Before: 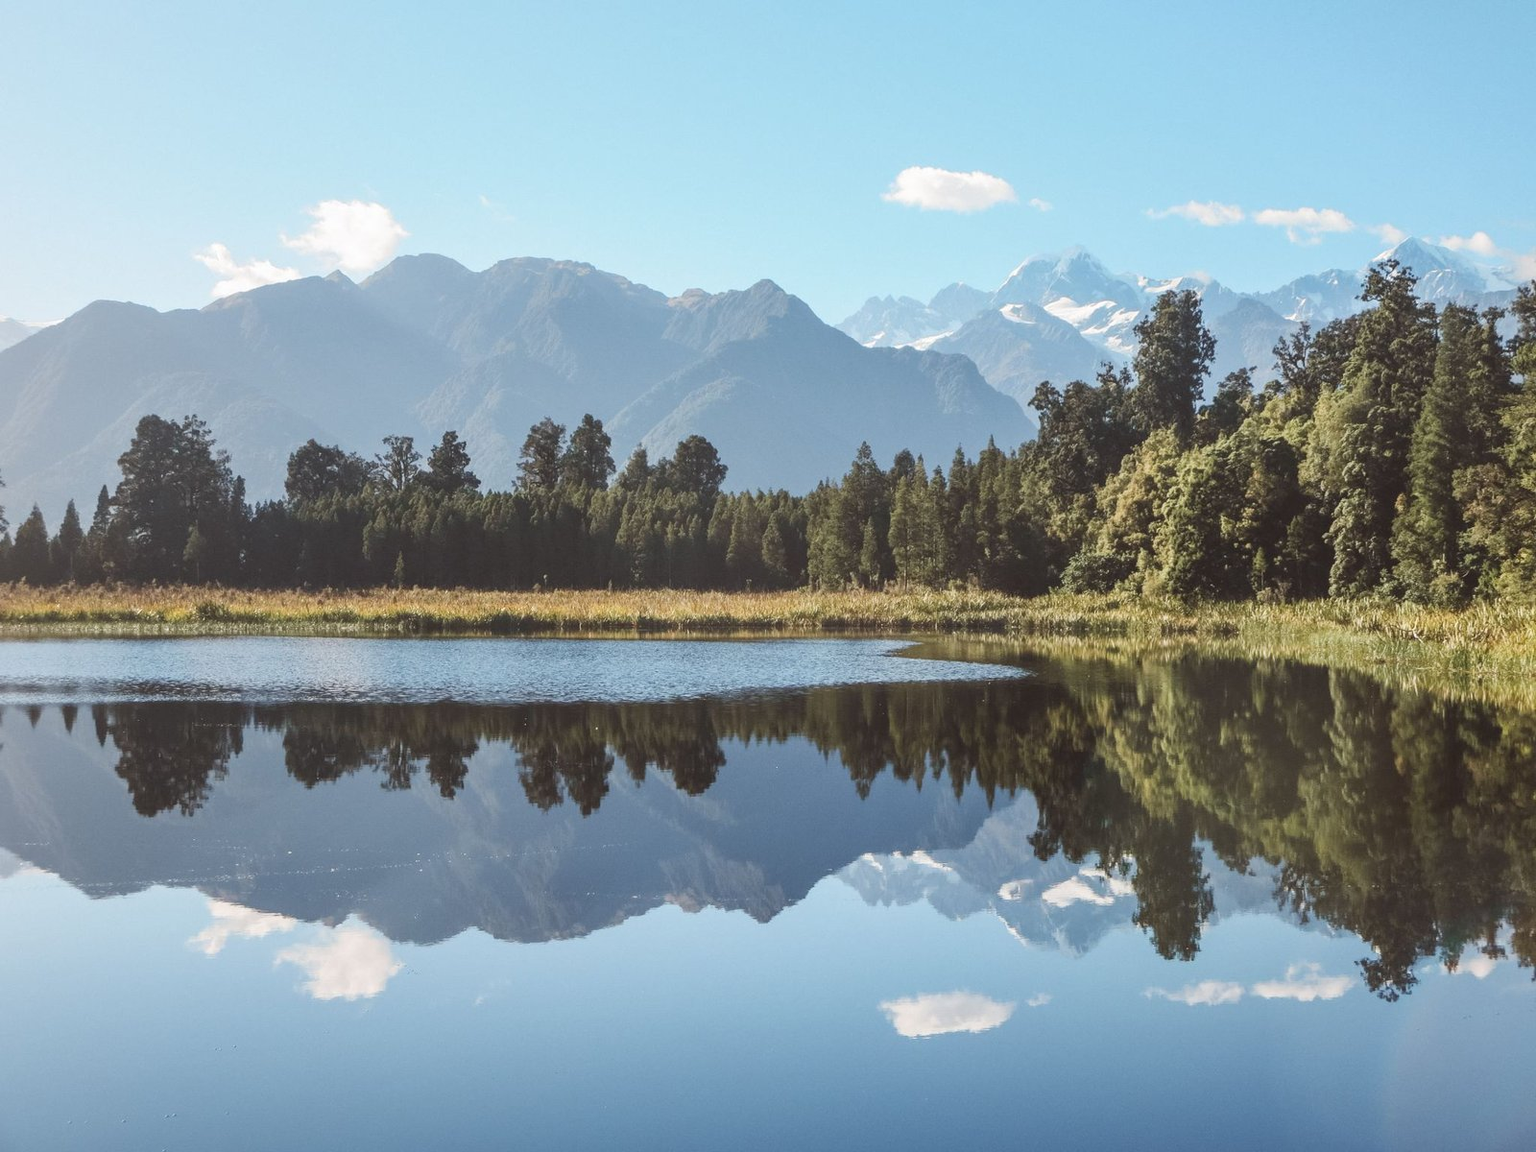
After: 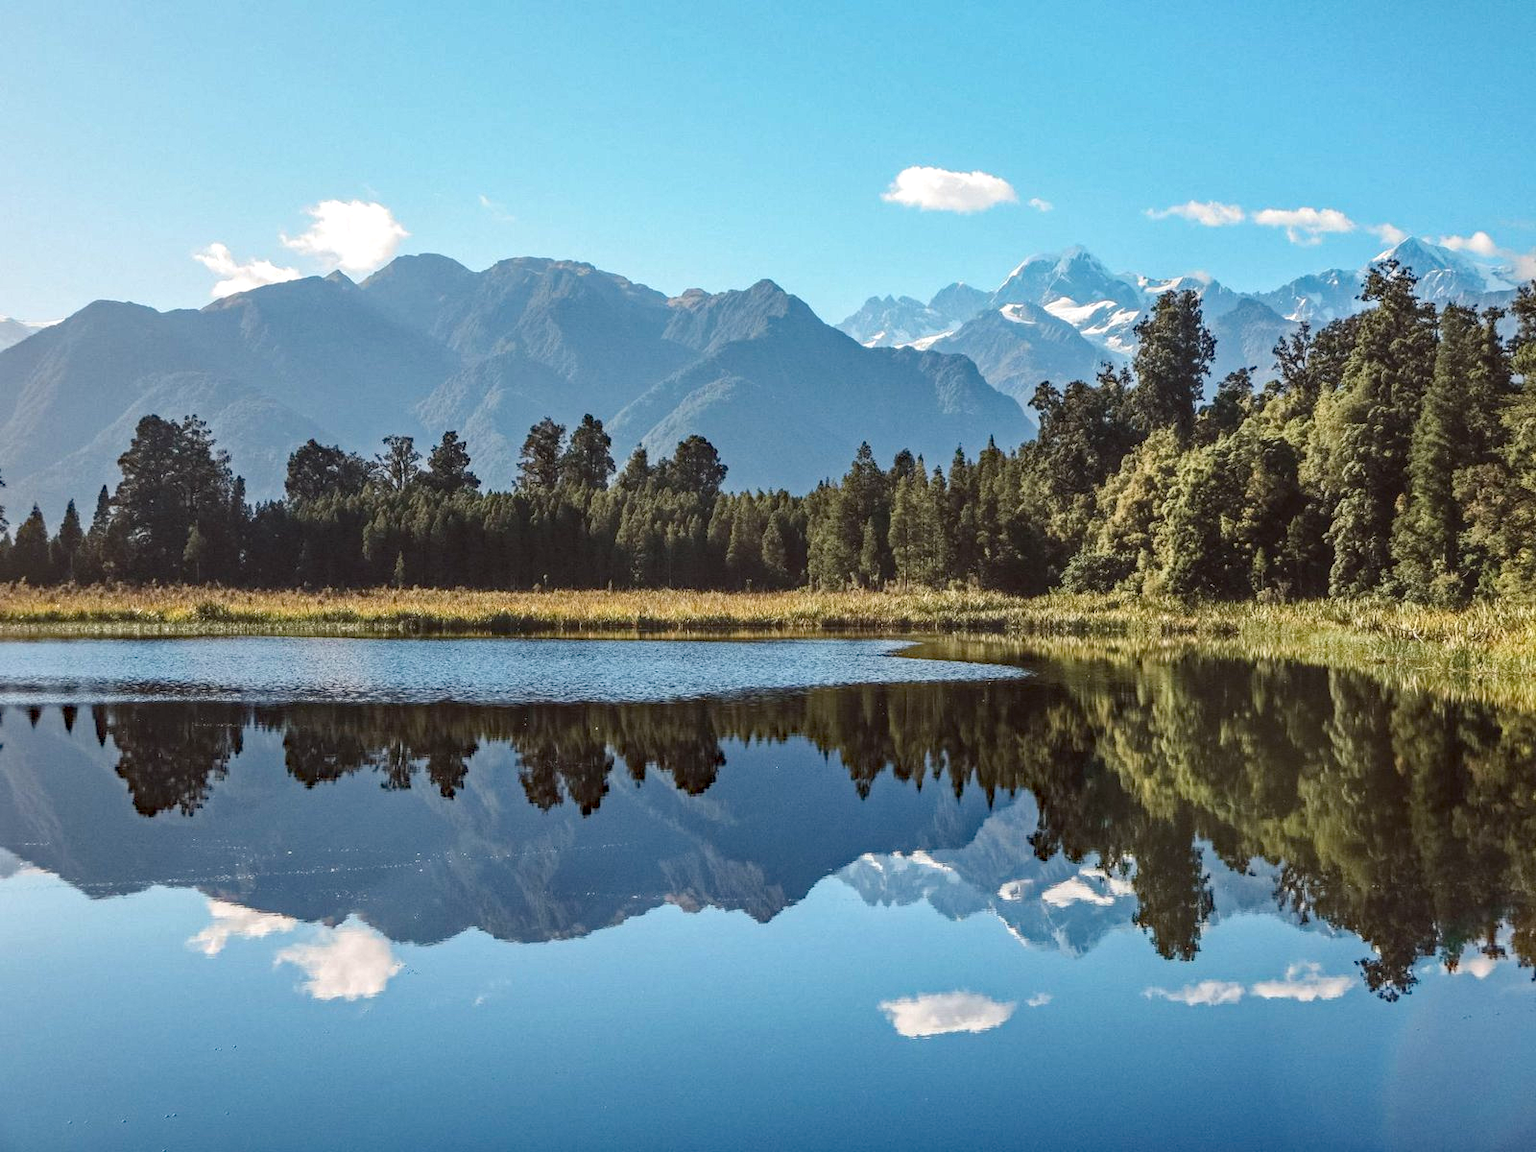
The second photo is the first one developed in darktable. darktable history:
color balance rgb: on, module defaults
haze removal: strength 0.5, distance 0.43, compatibility mode true, adaptive false
local contrast: on, module defaults
